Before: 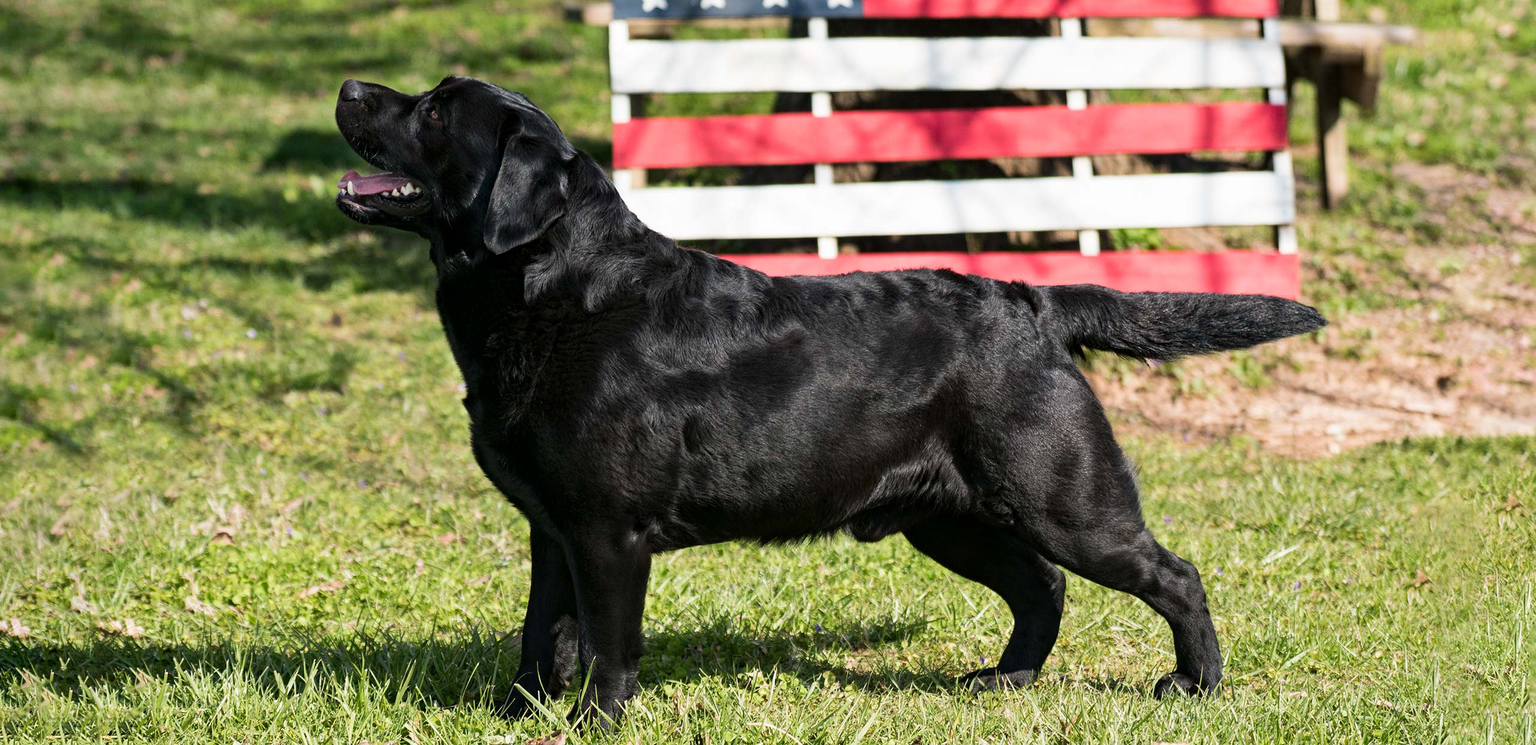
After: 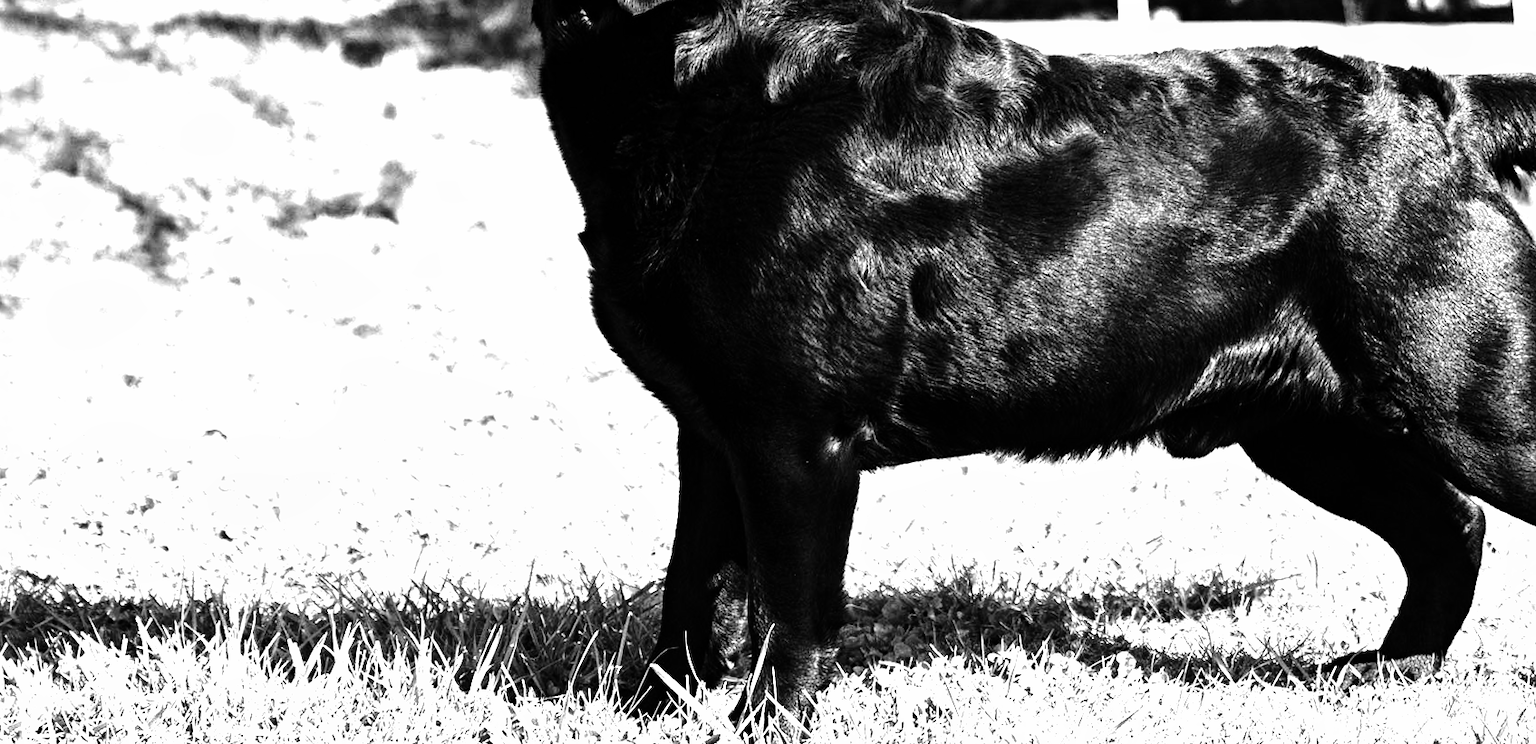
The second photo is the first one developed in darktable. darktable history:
crop and rotate: angle -0.82°, left 3.85%, top 31.828%, right 27.992%
monochrome: on, module defaults
color balance rgb: perceptual saturation grading › global saturation 25%, perceptual saturation grading › highlights -50%, perceptual saturation grading › shadows 30%, perceptual brilliance grading › global brilliance 12%, global vibrance 20%
fill light: exposure -2 EV, width 8.6
tone equalizer: -8 EV -1.08 EV, -7 EV -1.01 EV, -6 EV -0.867 EV, -5 EV -0.578 EV, -3 EV 0.578 EV, -2 EV 0.867 EV, -1 EV 1.01 EV, +0 EV 1.08 EV, edges refinement/feathering 500, mask exposure compensation -1.57 EV, preserve details no
color zones: curves: ch1 [(0, 0.292) (0.001, 0.292) (0.2, 0.264) (0.4, 0.248) (0.6, 0.248) (0.8, 0.264) (0.999, 0.292) (1, 0.292)]
exposure: black level correction 0, exposure 0.953 EV, compensate exposure bias true, compensate highlight preservation false
